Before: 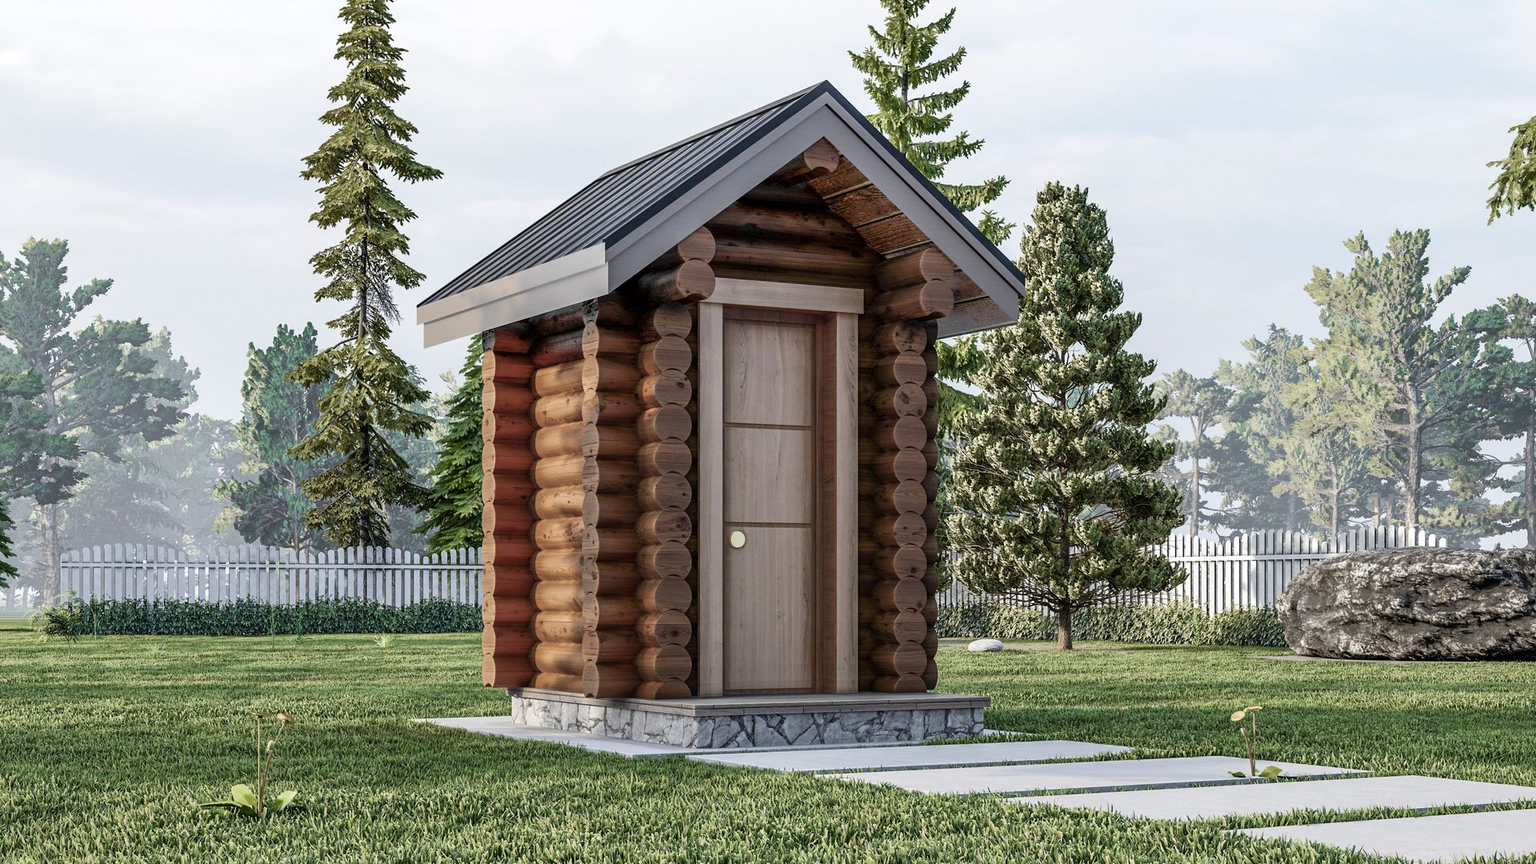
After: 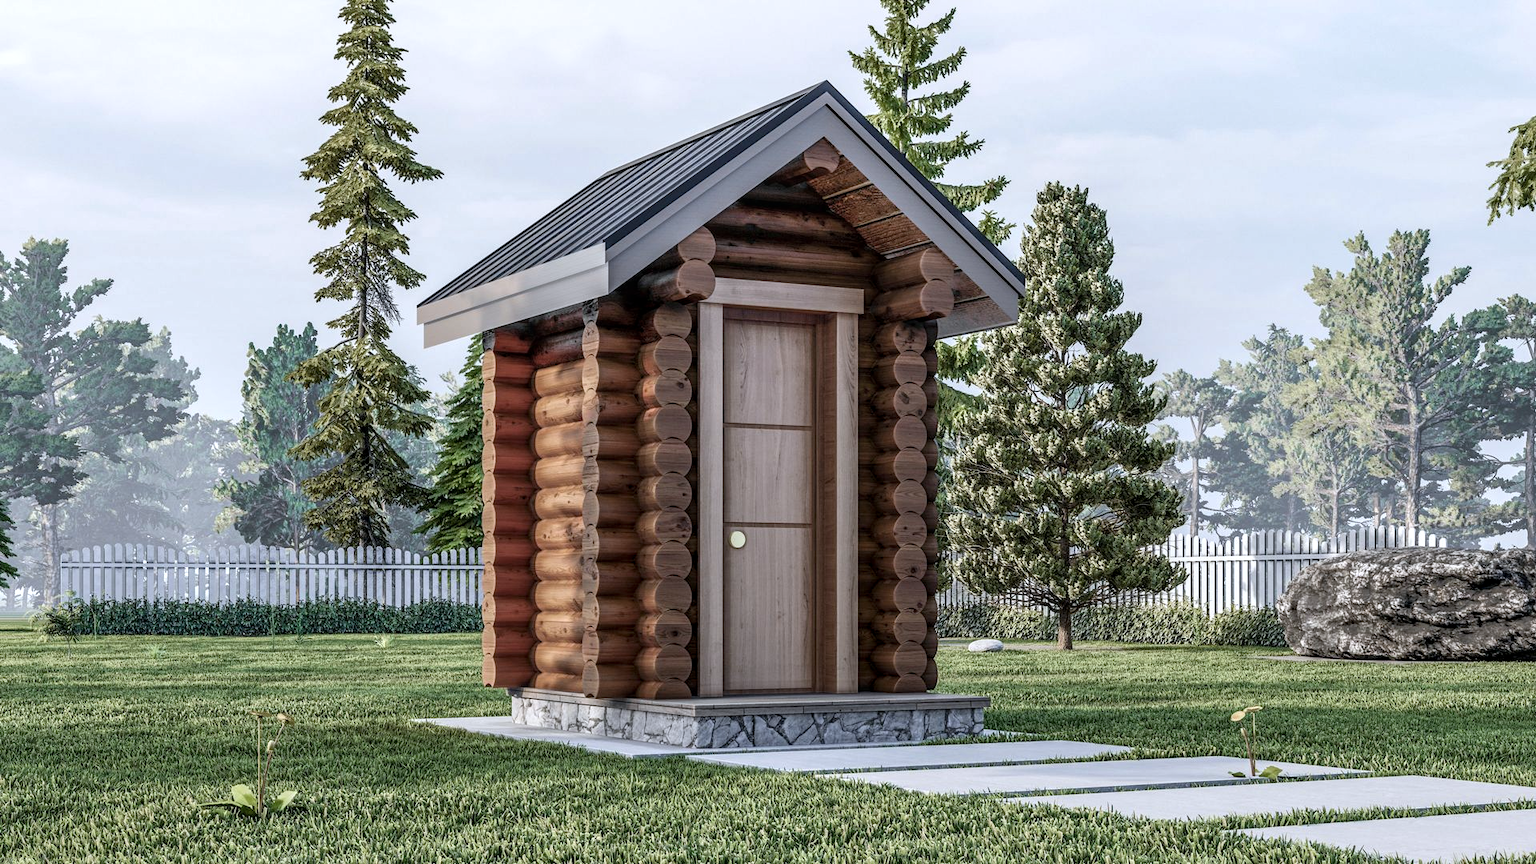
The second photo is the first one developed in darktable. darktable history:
local contrast: on, module defaults
color correction: highlights a* -0.137, highlights b* -5.91, shadows a* -0.137, shadows b* -0.137
